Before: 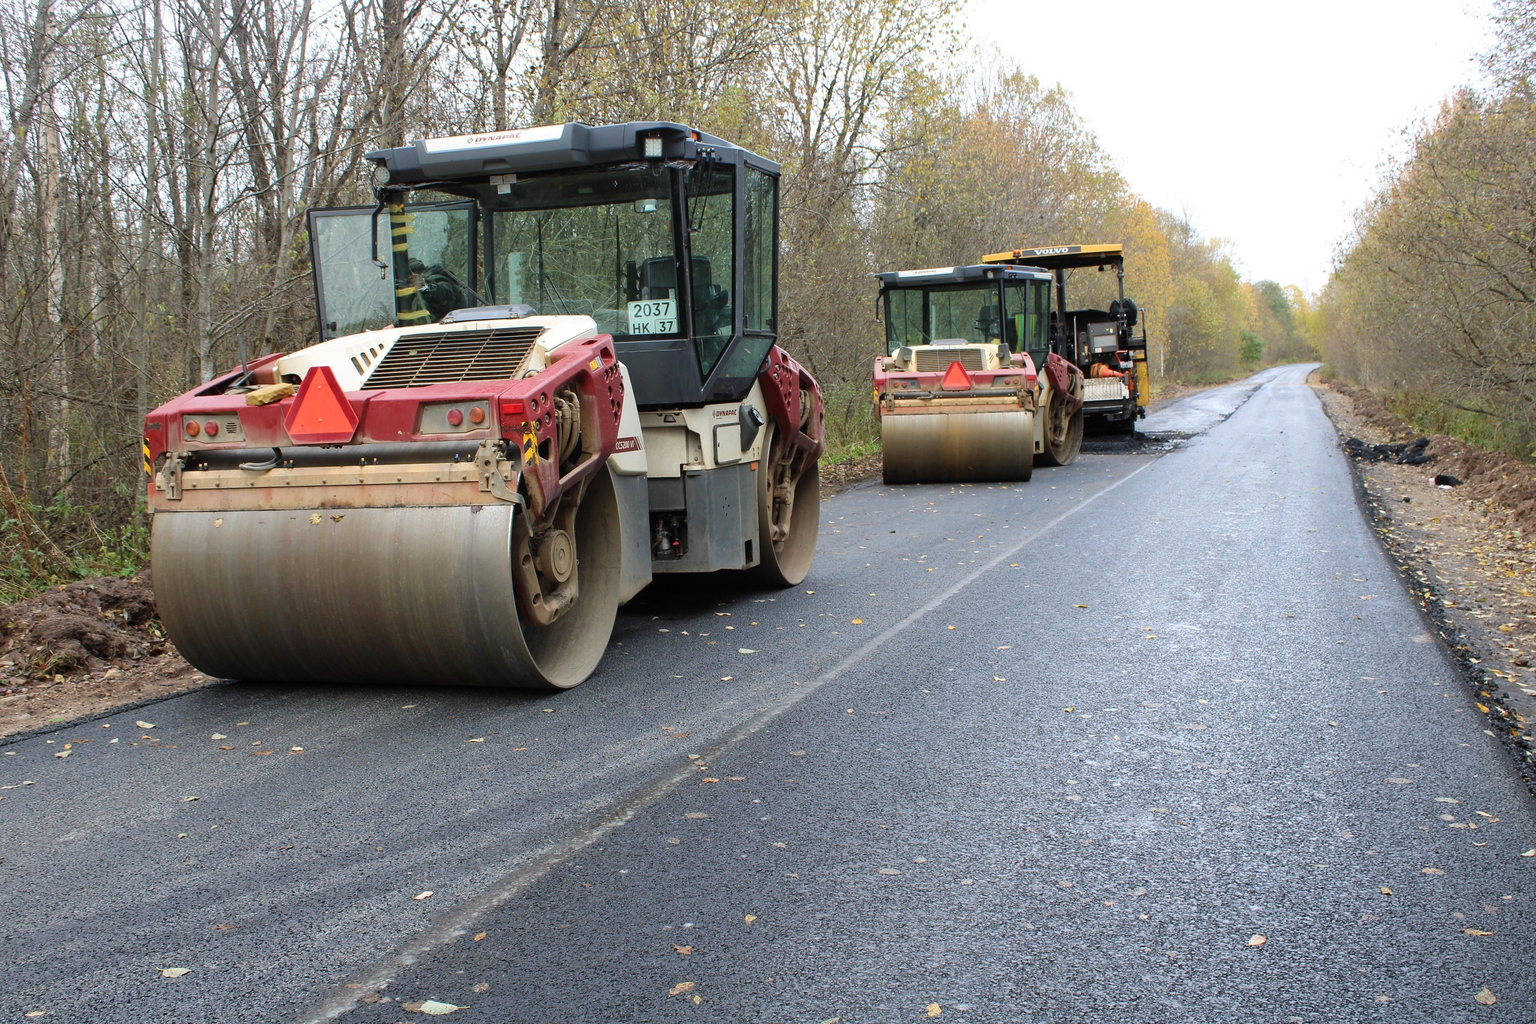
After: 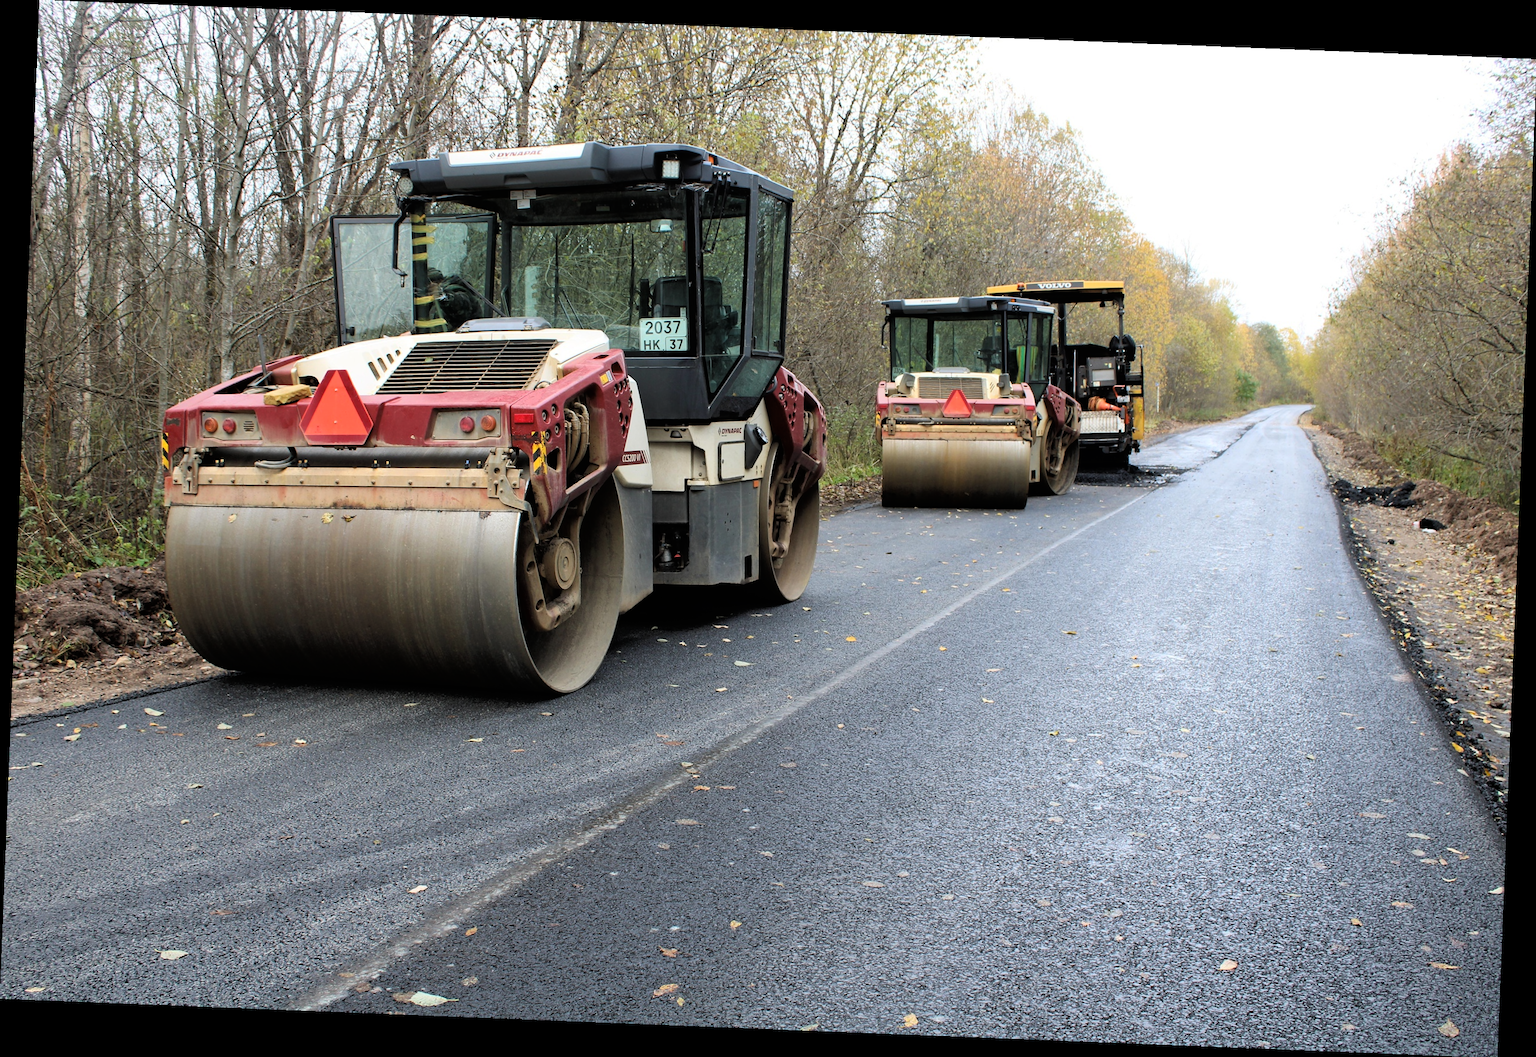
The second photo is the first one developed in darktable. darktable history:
rotate and perspective: rotation 2.27°, automatic cropping off
levels: mode automatic, black 0.023%, white 99.97%, levels [0.062, 0.494, 0.925]
tone curve: curves: ch0 [(0, 0) (0.118, 0.034) (0.182, 0.124) (0.265, 0.214) (0.504, 0.508) (0.783, 0.825) (1, 1)], color space Lab, linked channels, preserve colors none
